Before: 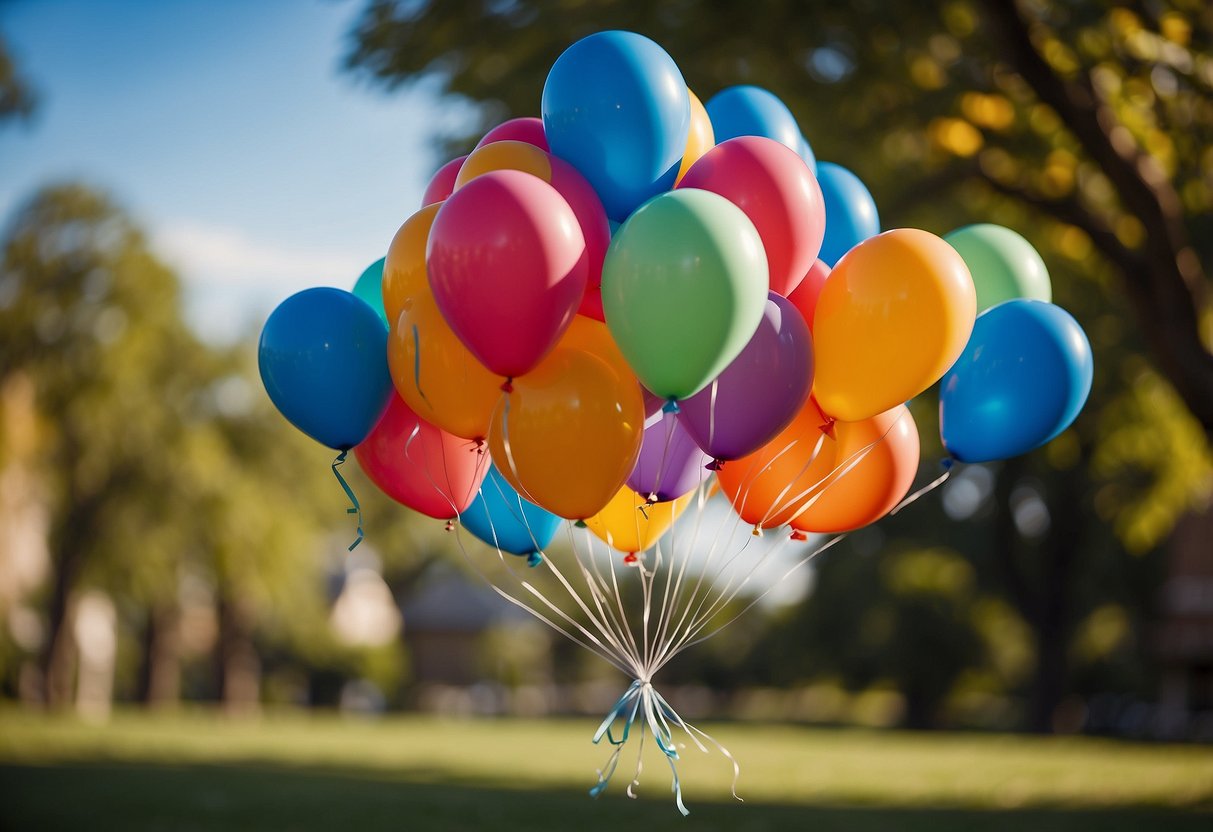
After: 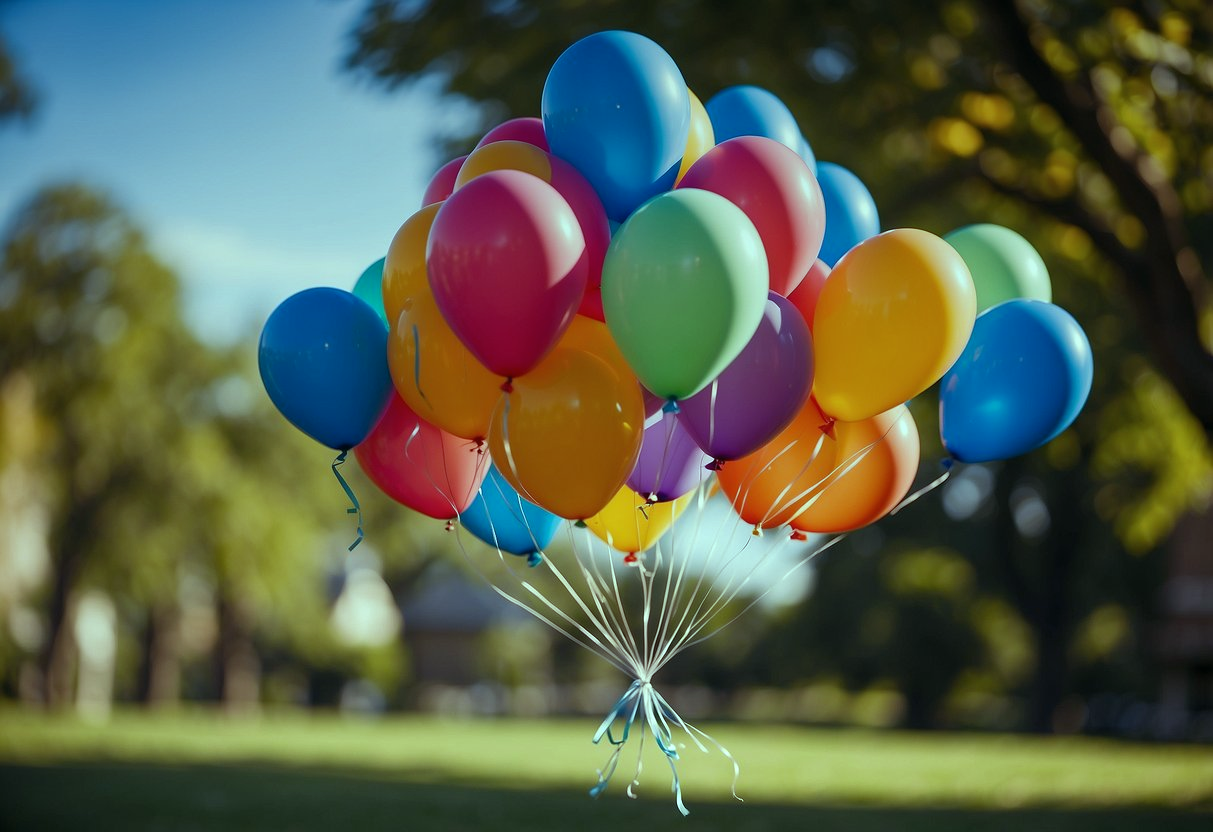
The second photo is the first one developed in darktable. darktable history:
graduated density: on, module defaults
color balance: mode lift, gamma, gain (sRGB), lift [0.997, 0.979, 1.021, 1.011], gamma [1, 1.084, 0.916, 0.998], gain [1, 0.87, 1.13, 1.101], contrast 4.55%, contrast fulcrum 38.24%, output saturation 104.09%
